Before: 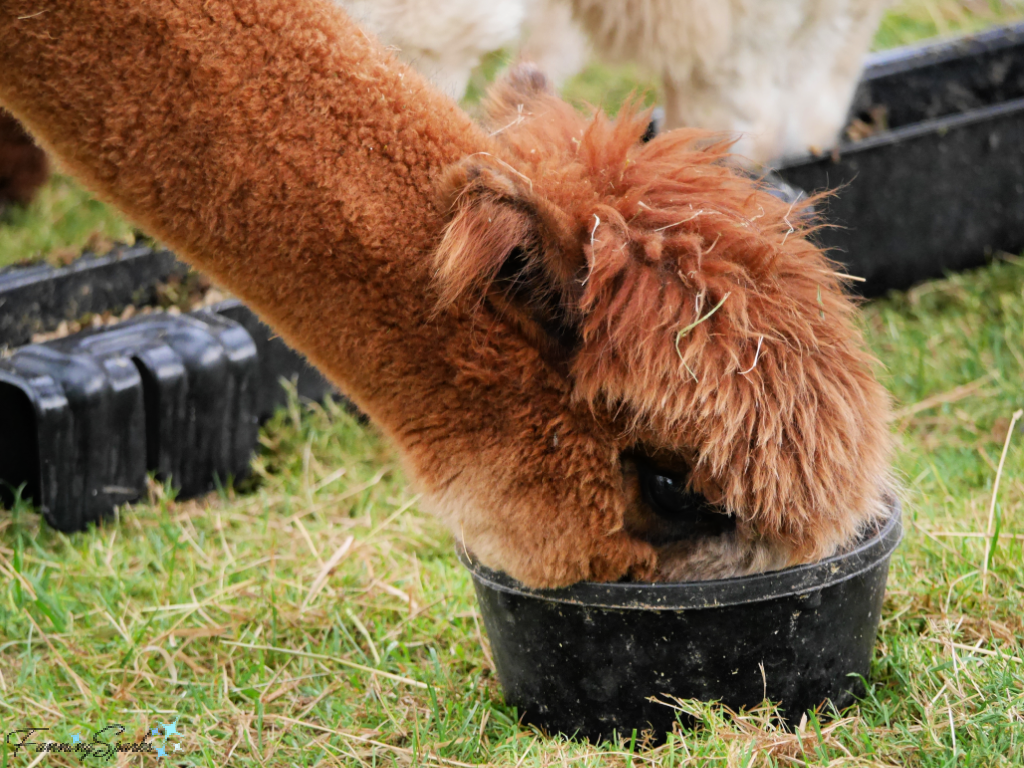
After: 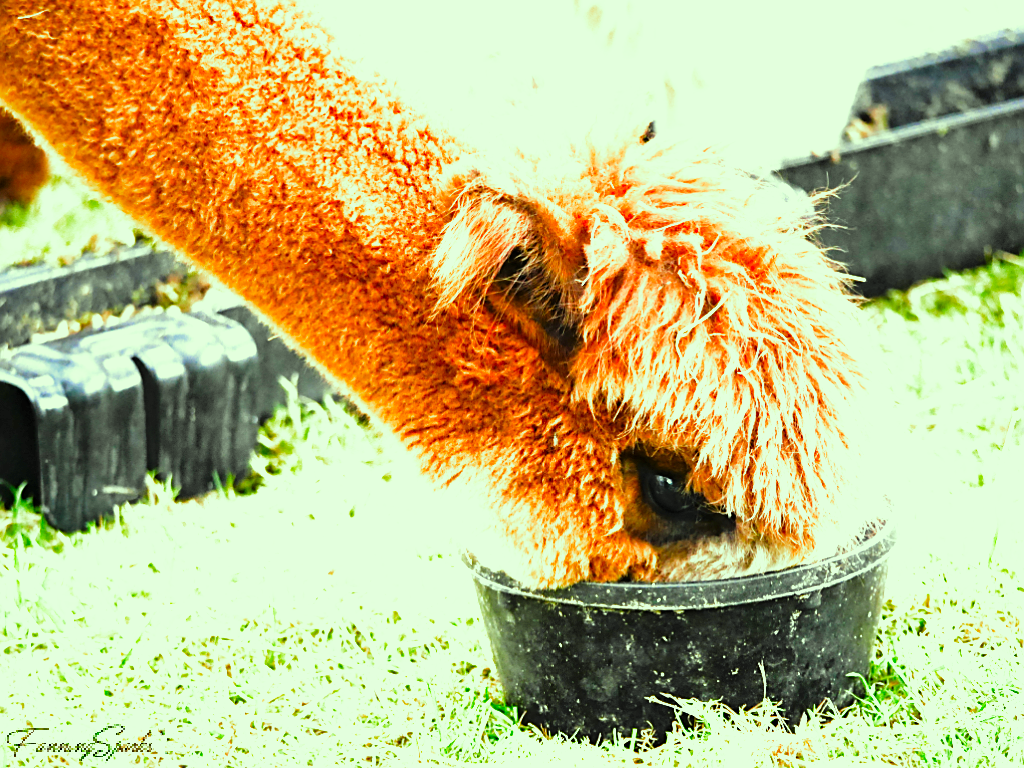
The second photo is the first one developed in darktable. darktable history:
filmic rgb: black relative exposure -9.56 EV, white relative exposure 3.06 EV, hardness 6.18, preserve chrominance no, color science v4 (2020), type of noise poissonian
exposure: black level correction 0, exposure 2.326 EV, compensate highlight preservation false
color correction: highlights a* -10.92, highlights b* 9.88, saturation 1.72
sharpen: on, module defaults
